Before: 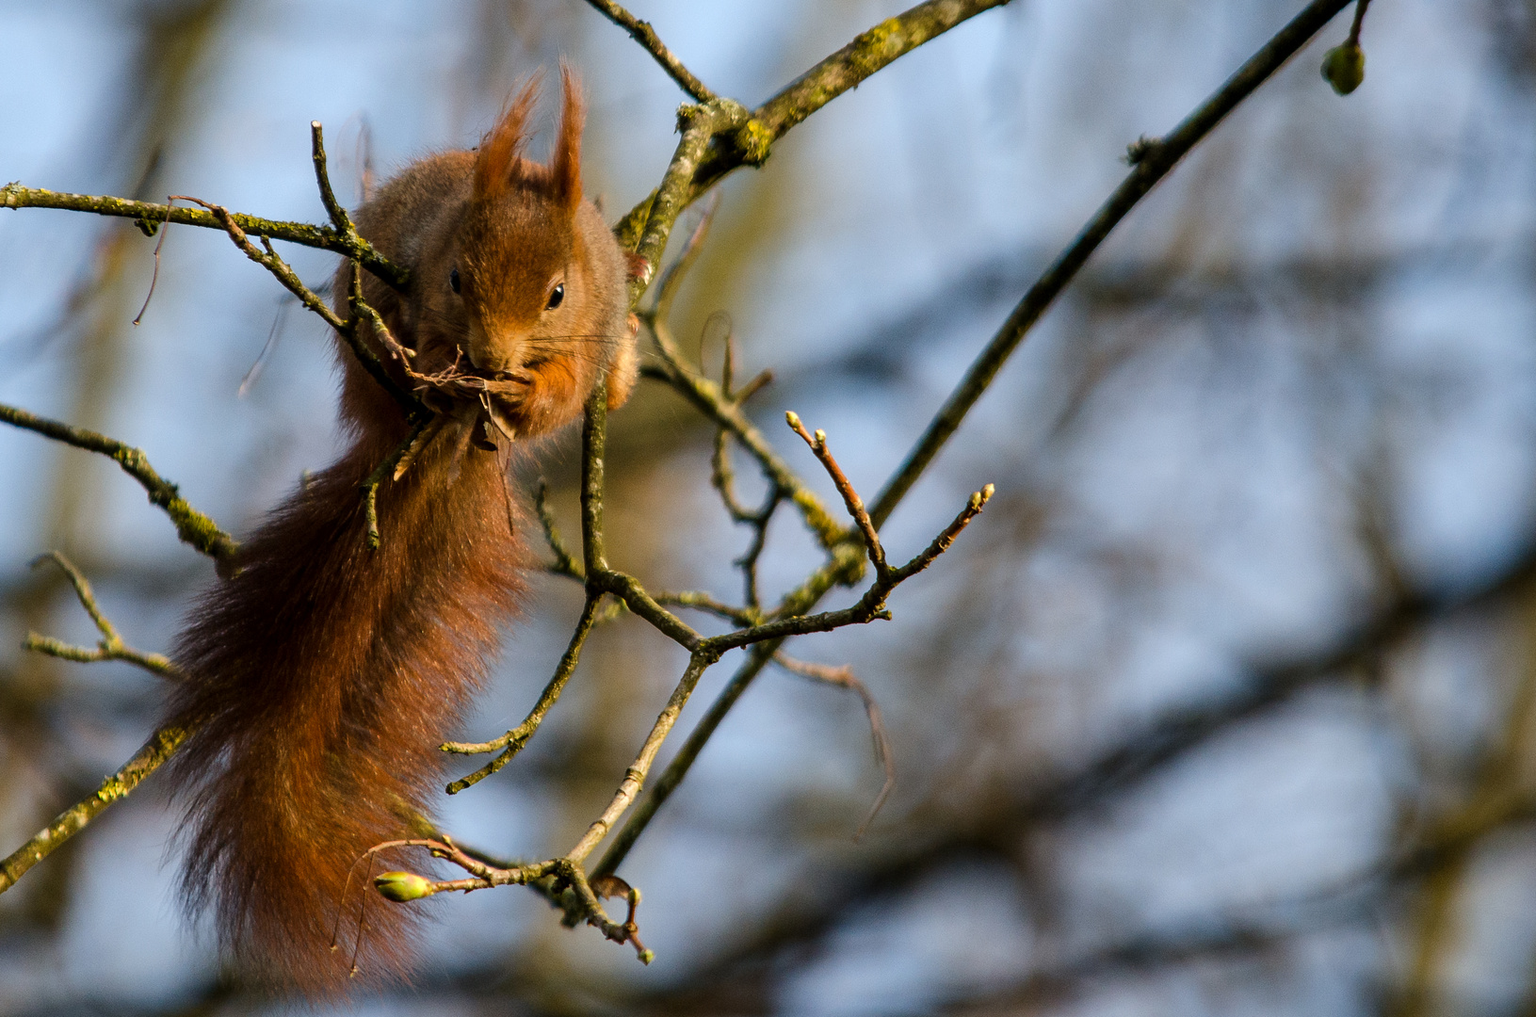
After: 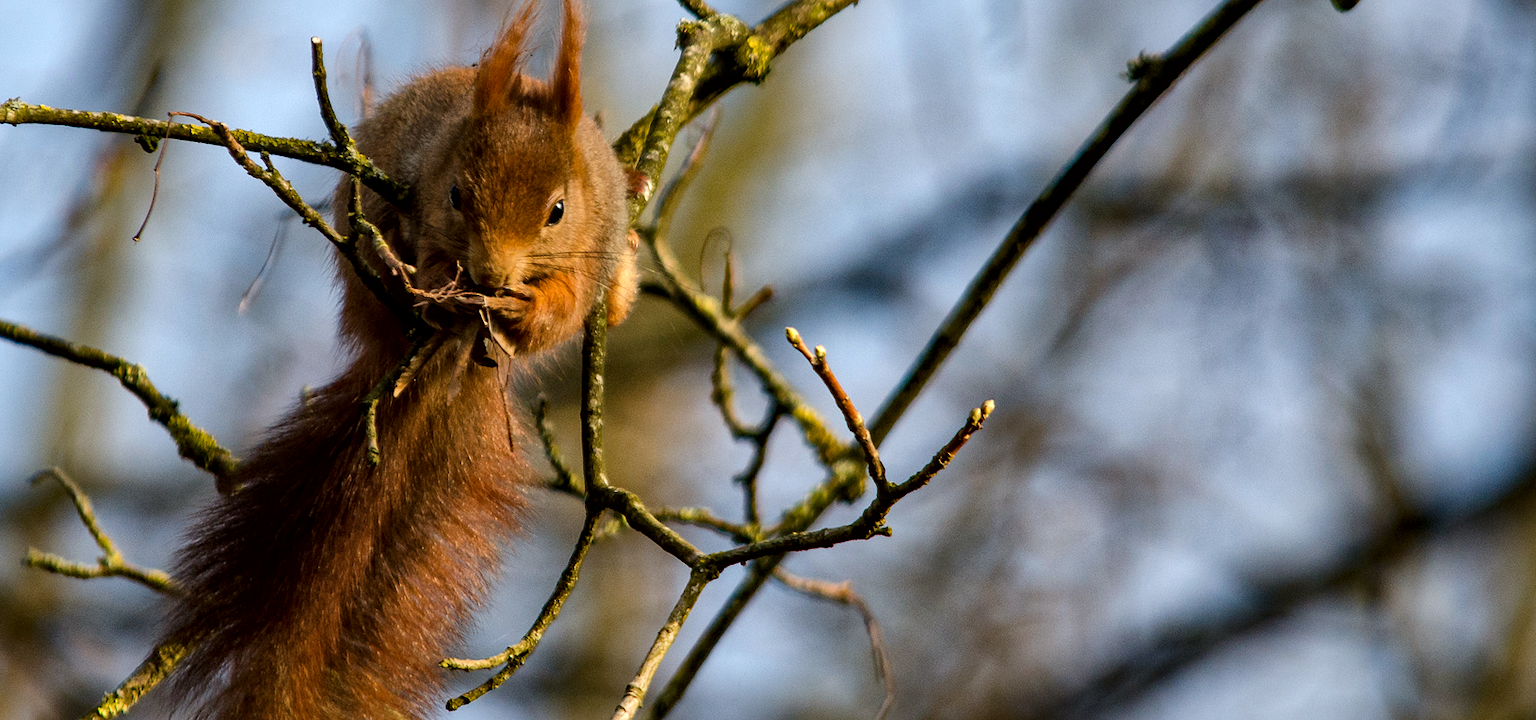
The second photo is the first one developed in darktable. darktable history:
haze removal: compatibility mode true, adaptive false
local contrast: mode bilateral grid, contrast 21, coarseness 50, detail 144%, midtone range 0.2
crop and rotate: top 8.271%, bottom 20.811%
